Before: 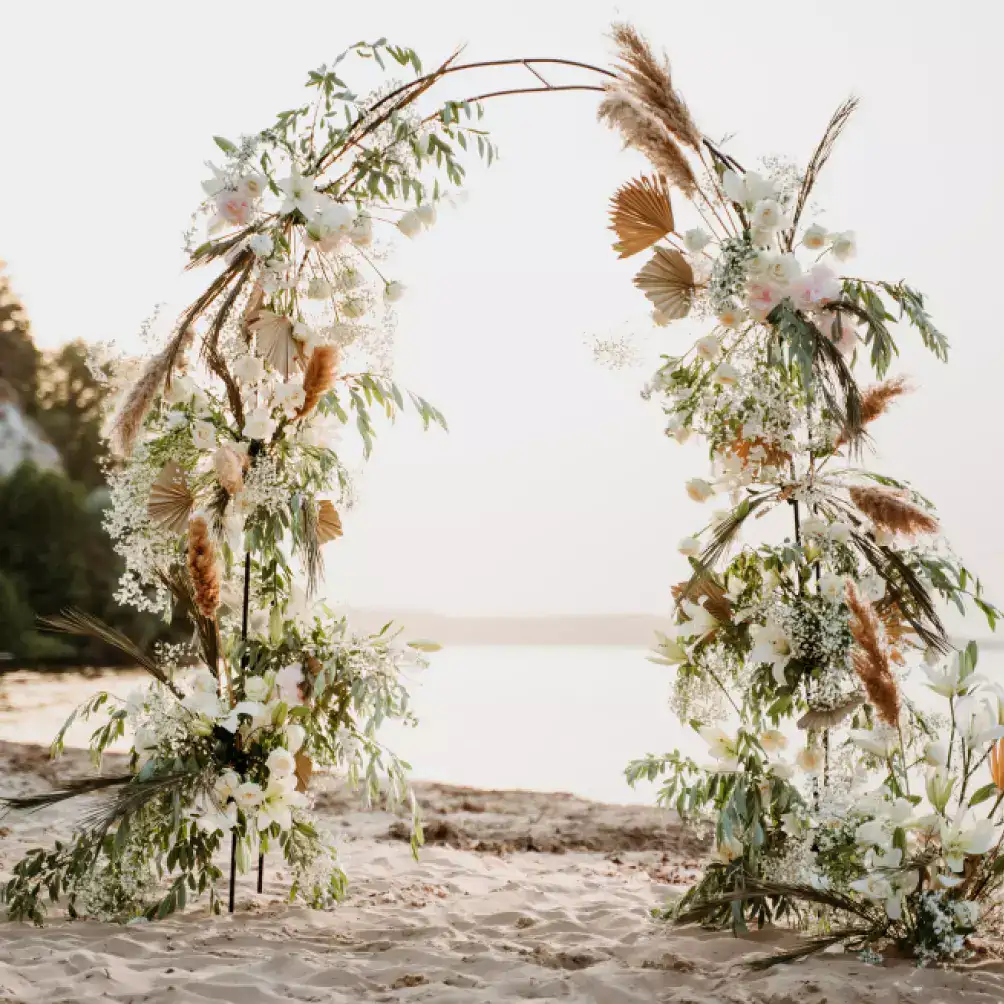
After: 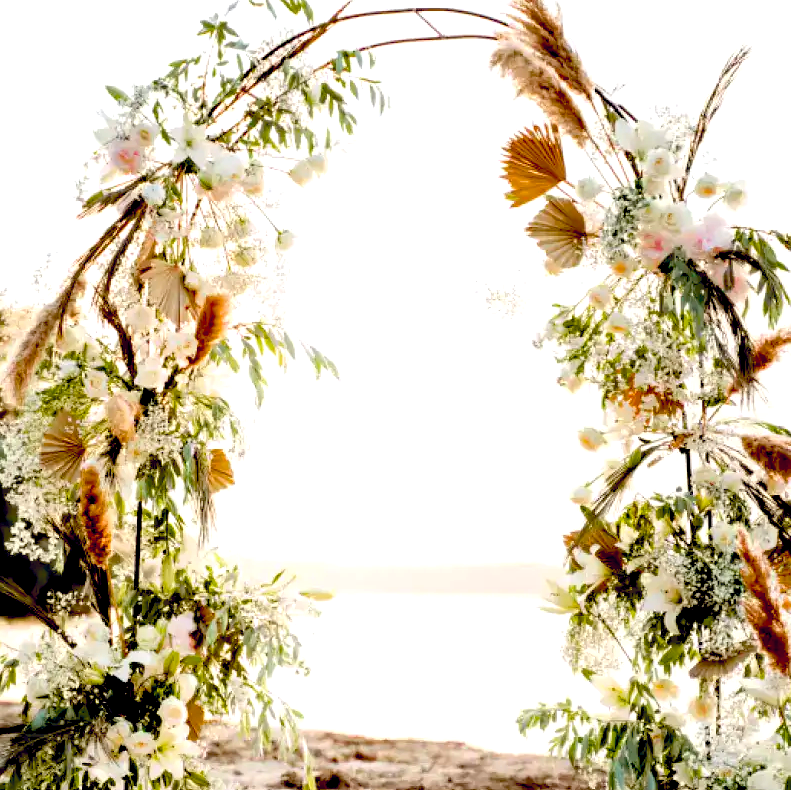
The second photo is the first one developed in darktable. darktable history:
color balance rgb: global offset › chroma 0.144%, global offset › hue 253.66°, linear chroma grading › global chroma 0.265%, perceptual saturation grading › global saturation 25.131%, global vibrance 20%
exposure: black level correction 0.04, exposure 0.498 EV, compensate exposure bias true, compensate highlight preservation false
crop and rotate: left 10.763%, top 5.149%, right 10.395%, bottom 16.075%
